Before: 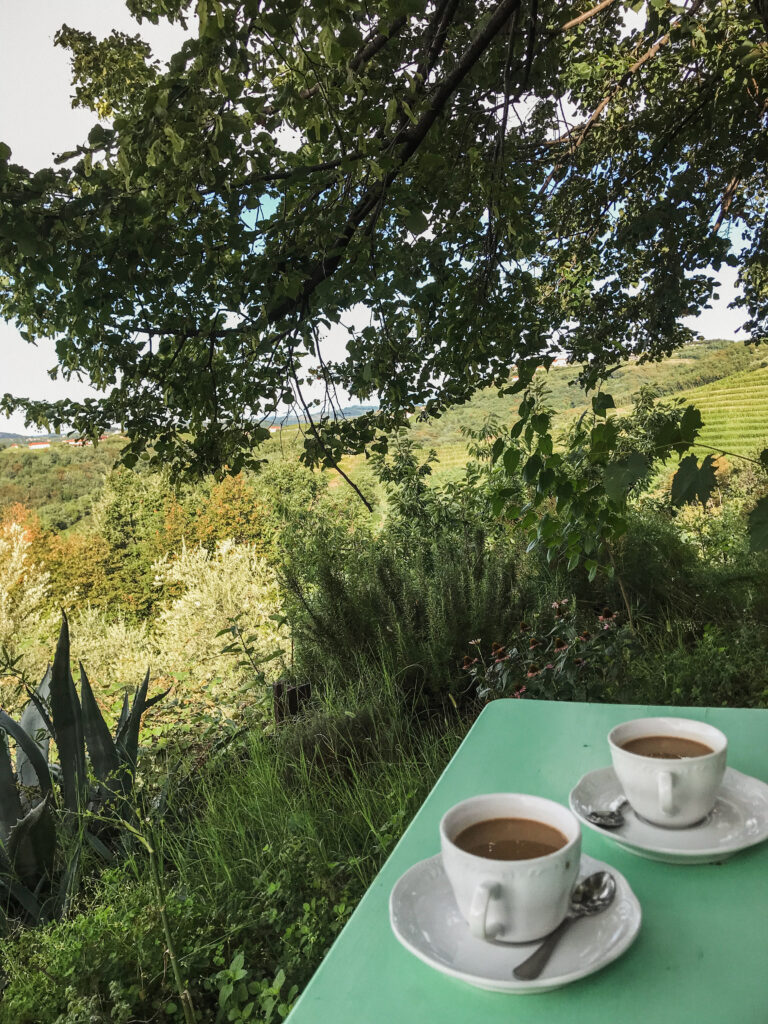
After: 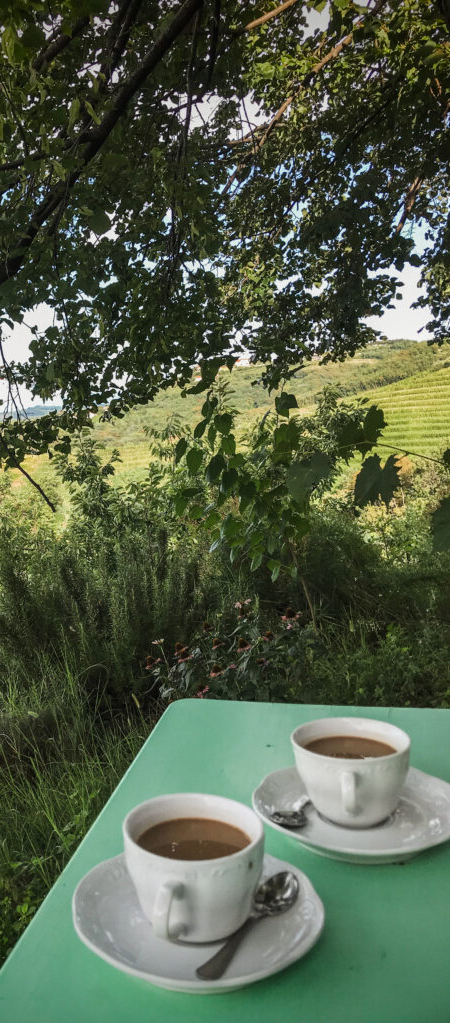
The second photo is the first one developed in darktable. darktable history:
vignetting: fall-off start 99.6%, saturation 0.386, width/height ratio 1.303
crop: left 41.395%
